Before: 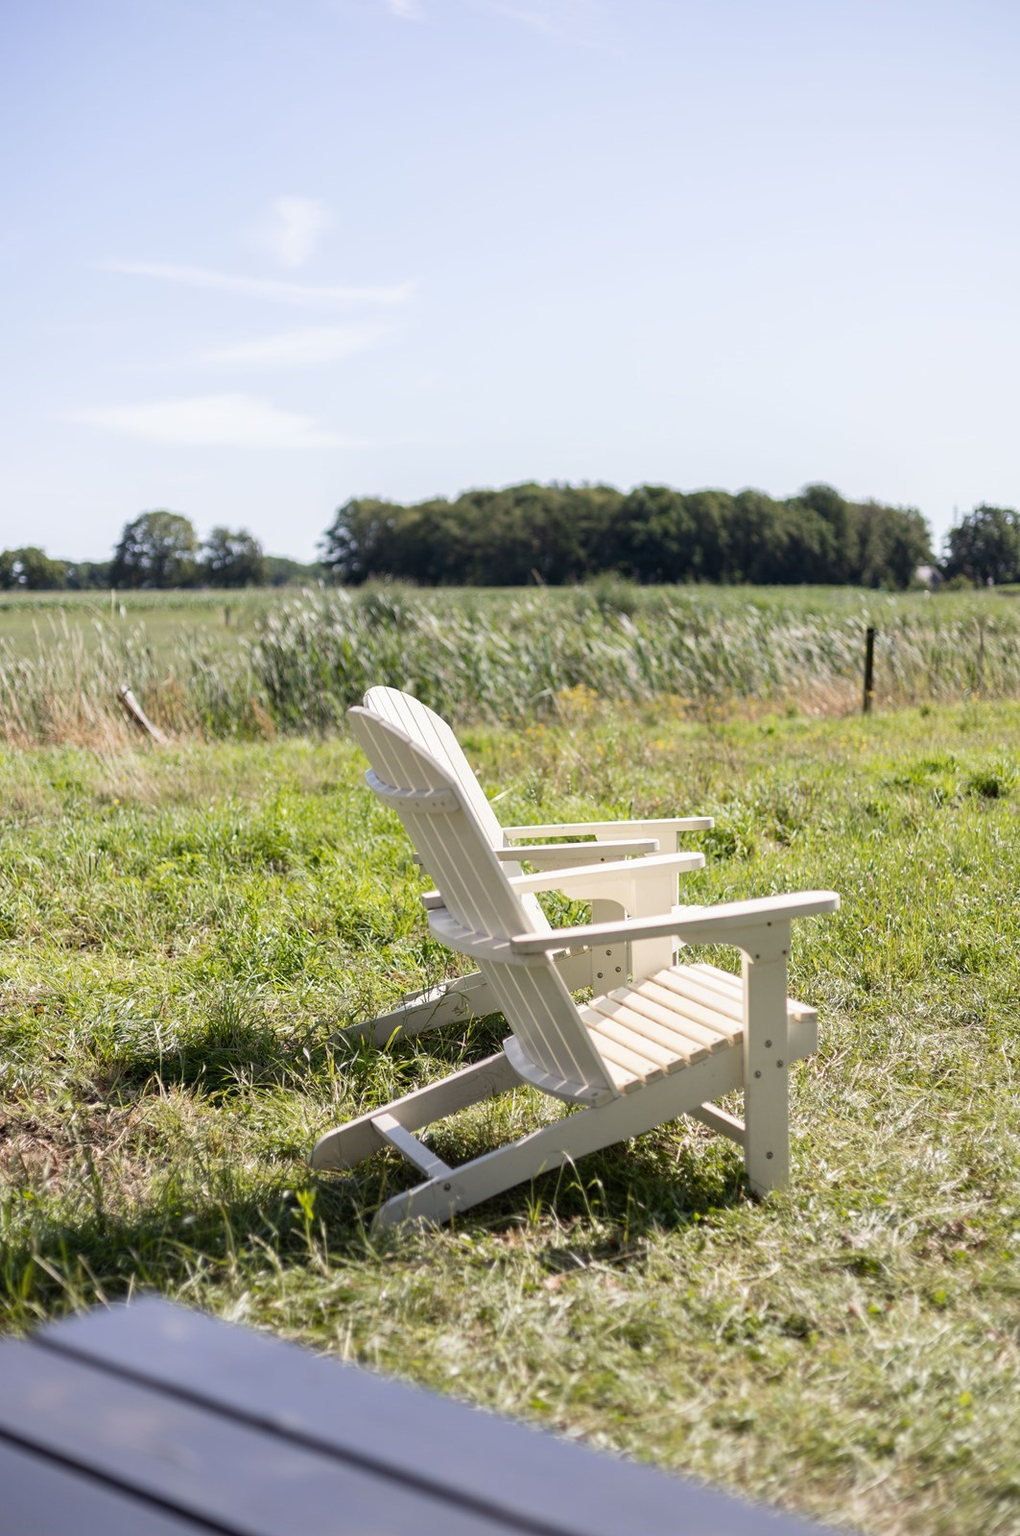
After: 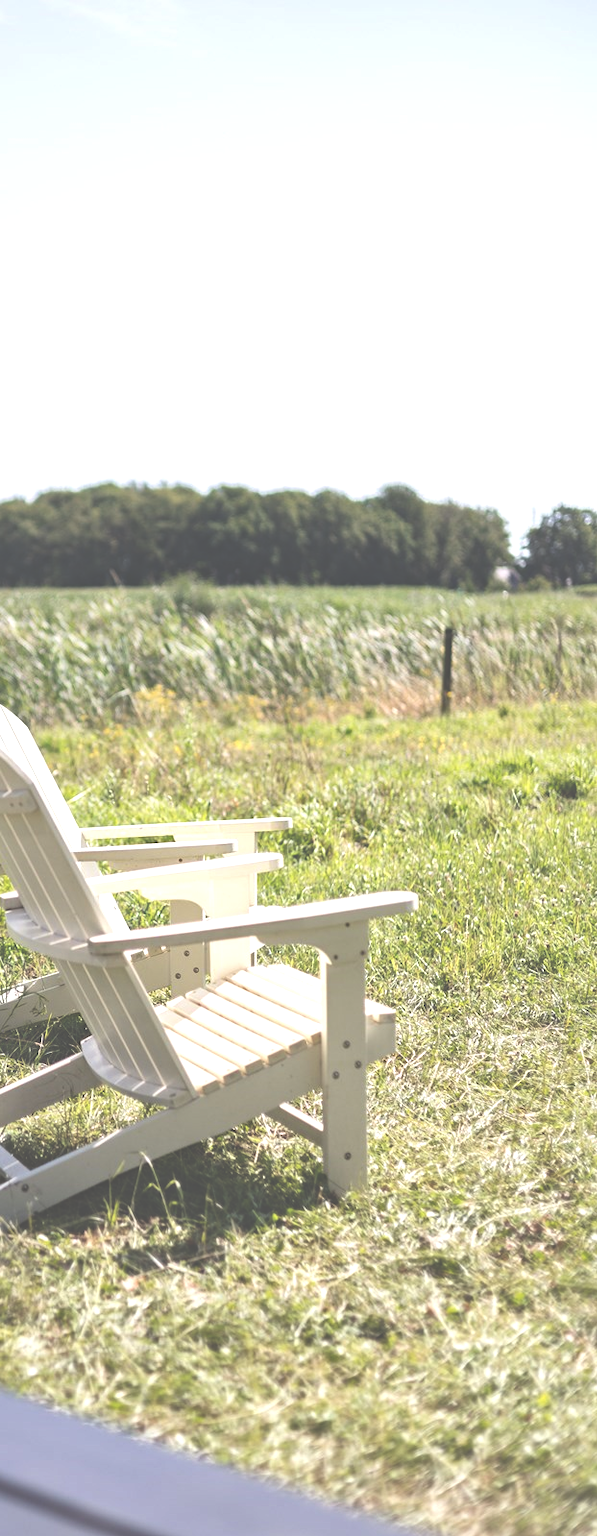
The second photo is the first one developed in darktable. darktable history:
haze removal: compatibility mode true, adaptive false
exposure: black level correction -0.071, exposure 0.5 EV, compensate highlight preservation false
crop: left 41.402%
local contrast: mode bilateral grid, contrast 20, coarseness 50, detail 130%, midtone range 0.2
